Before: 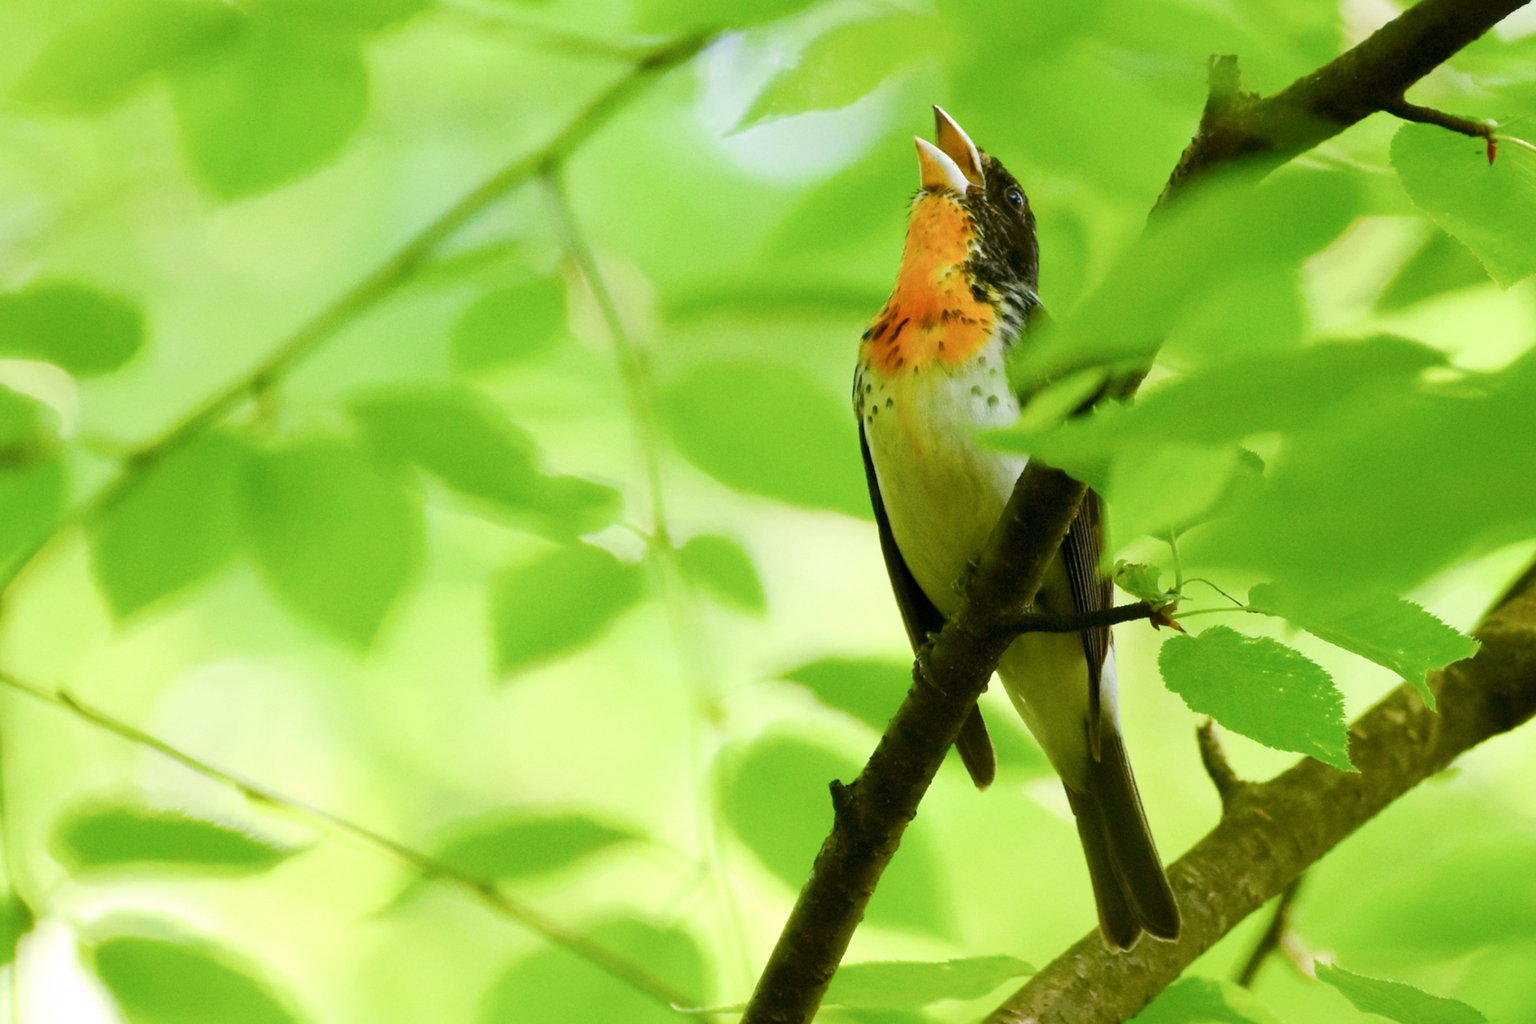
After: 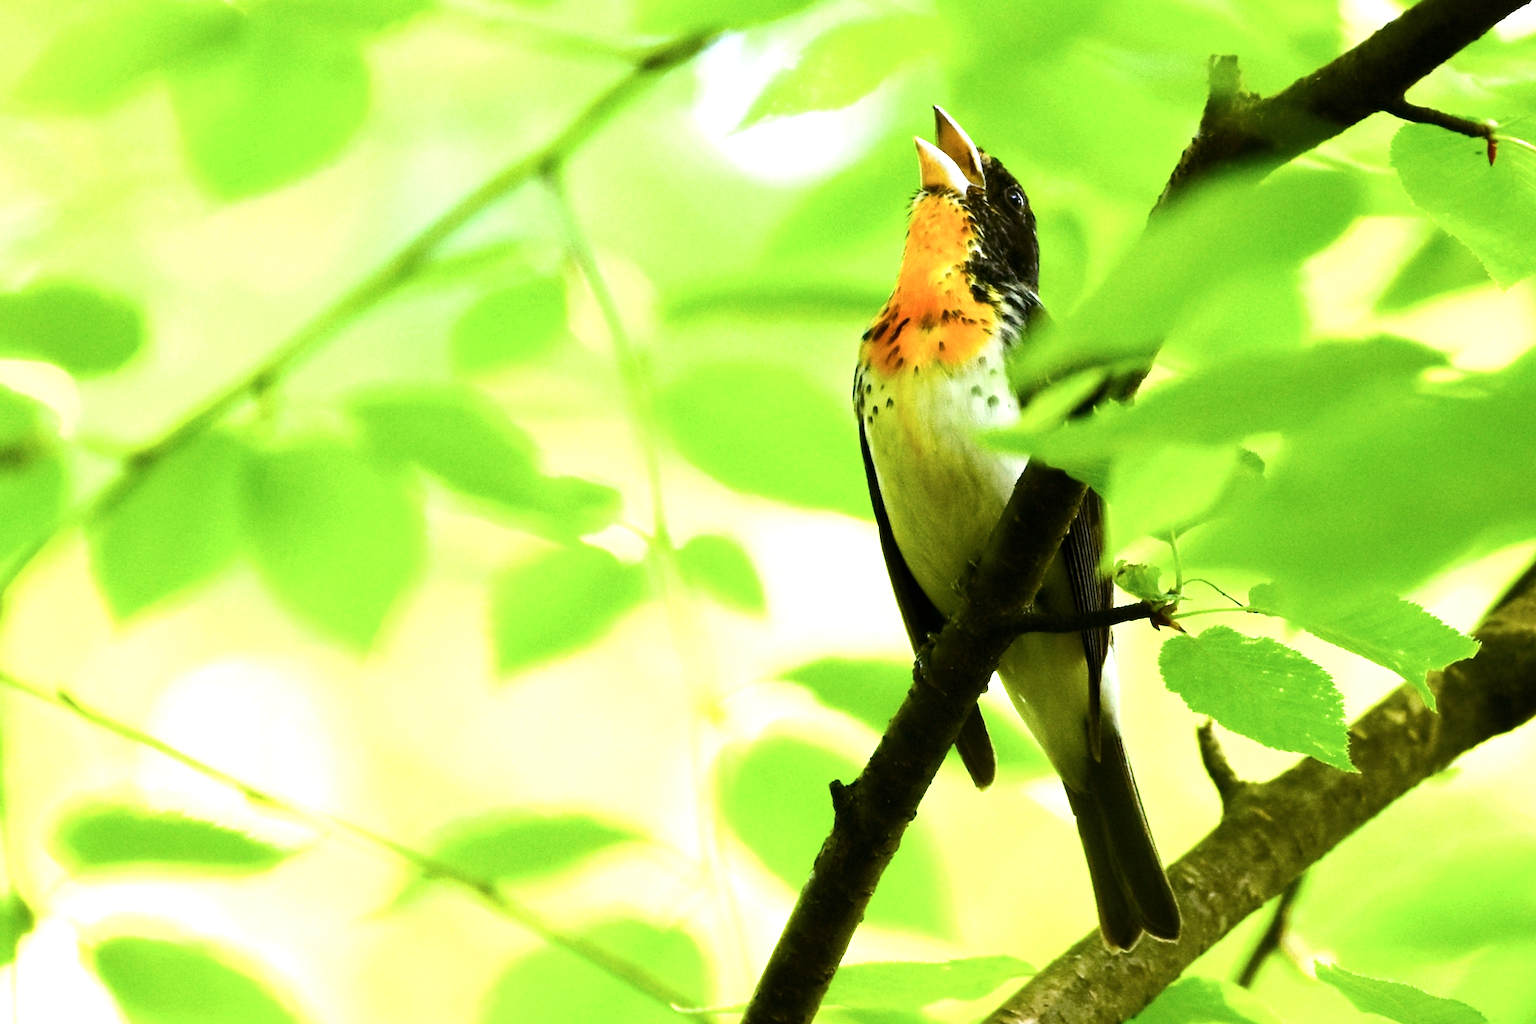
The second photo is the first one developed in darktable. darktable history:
color balance: input saturation 99%
sharpen: radius 1.559, amount 0.373, threshold 1.271
tone equalizer: -8 EV -1.08 EV, -7 EV -1.01 EV, -6 EV -0.867 EV, -5 EV -0.578 EV, -3 EV 0.578 EV, -2 EV 0.867 EV, -1 EV 1.01 EV, +0 EV 1.08 EV, edges refinement/feathering 500, mask exposure compensation -1.57 EV, preserve details no
